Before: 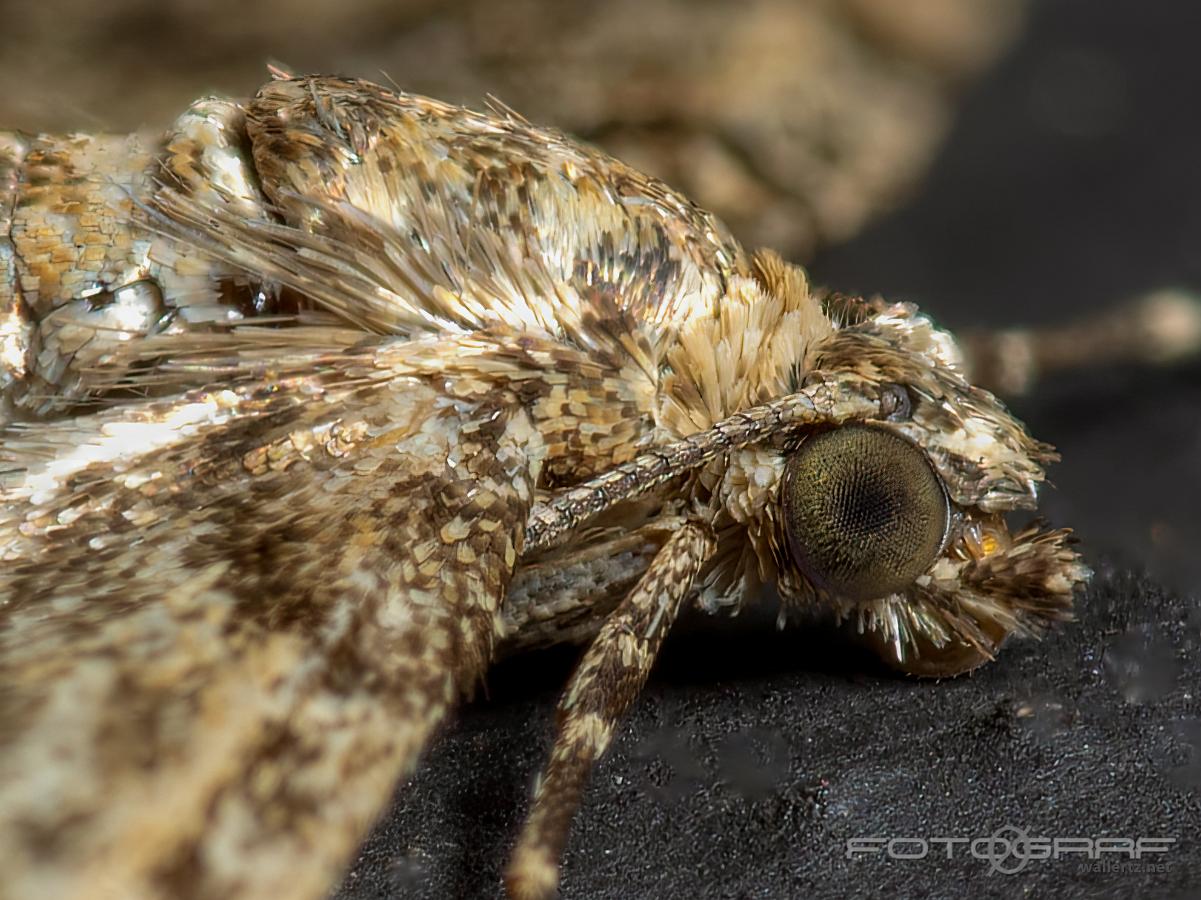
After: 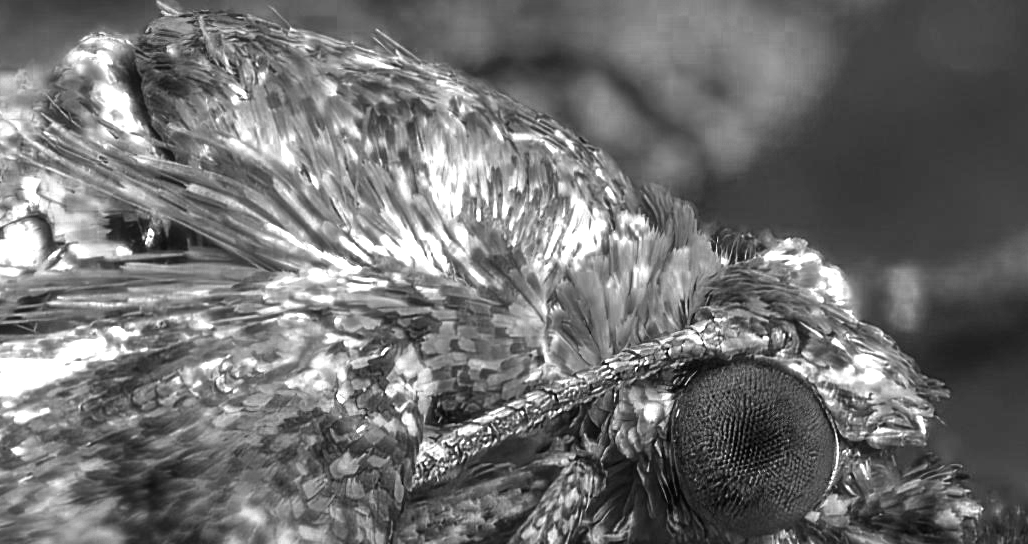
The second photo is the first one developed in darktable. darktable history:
exposure: black level correction 0, exposure 1 EV, compensate exposure bias true, compensate highlight preservation false
crop and rotate: left 9.345%, top 7.22%, right 4.982%, bottom 32.331%
contrast brightness saturation: contrast 0.07
color zones: curves: ch0 [(0.287, 0.048) (0.493, 0.484) (0.737, 0.816)]; ch1 [(0, 0) (0.143, 0) (0.286, 0) (0.429, 0) (0.571, 0) (0.714, 0) (0.857, 0)]
color calibration: illuminant F (fluorescent), F source F9 (Cool White Deluxe 4150 K) – high CRI, x 0.374, y 0.373, temperature 4158.34 K
